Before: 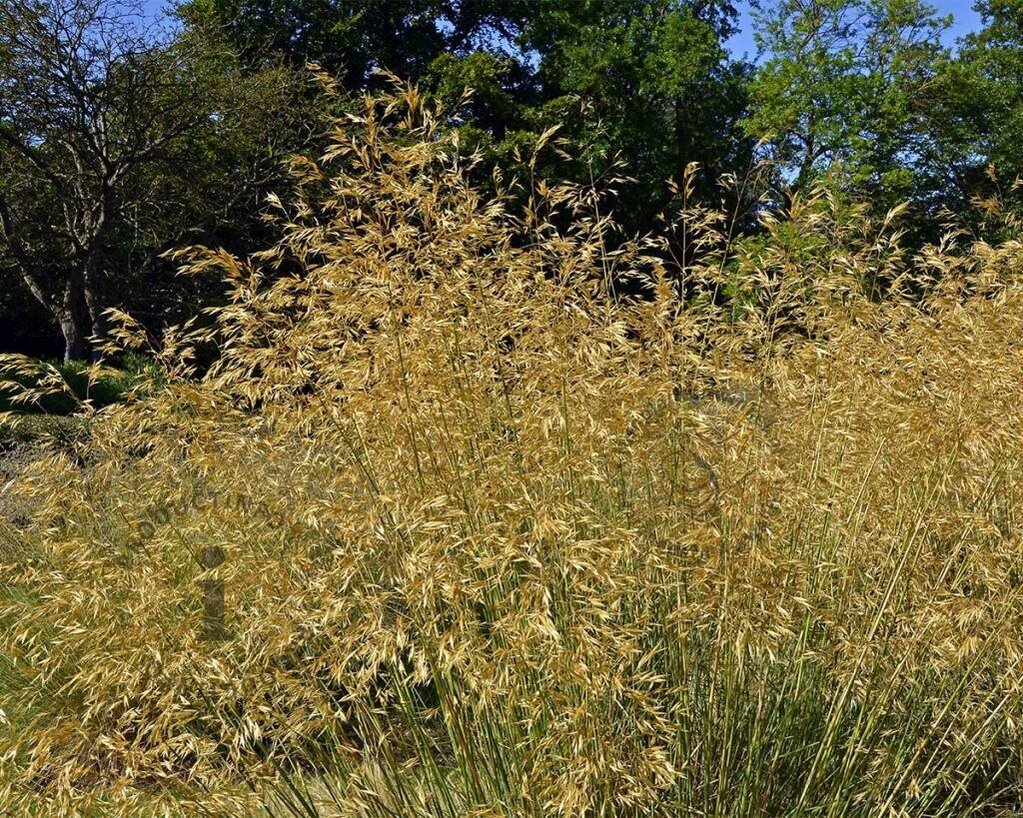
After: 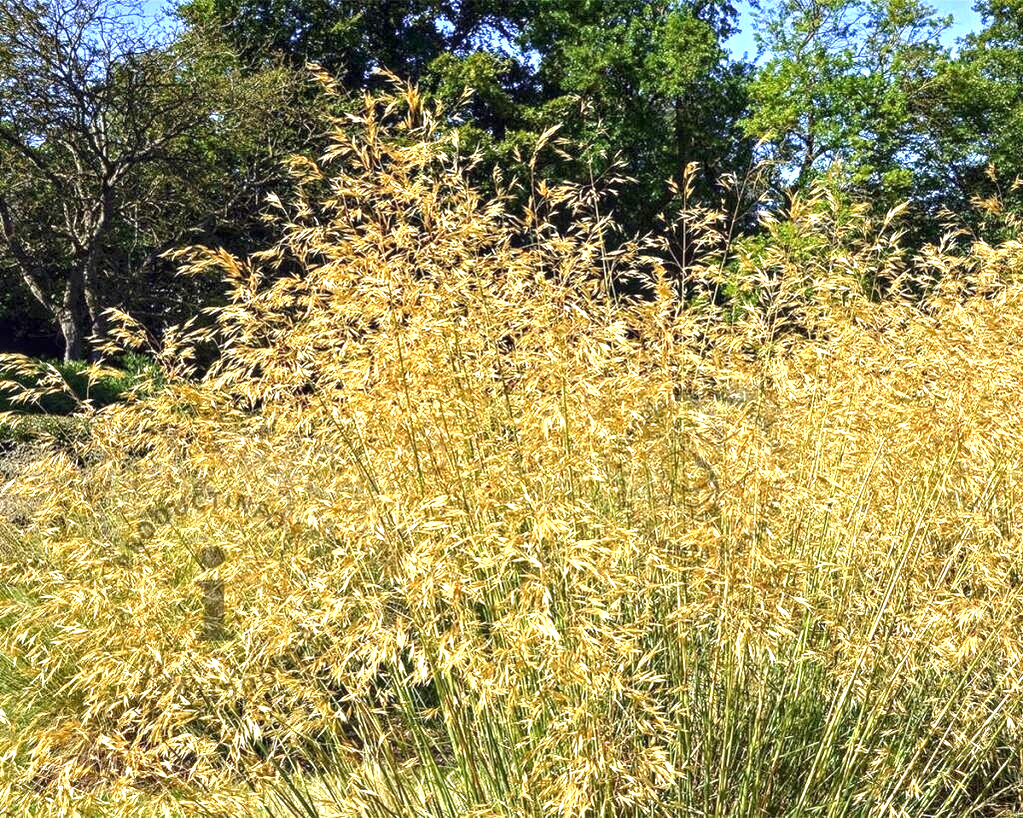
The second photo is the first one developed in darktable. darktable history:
local contrast: detail 130%
exposure: black level correction 0, exposure 1.358 EV, compensate highlight preservation false
